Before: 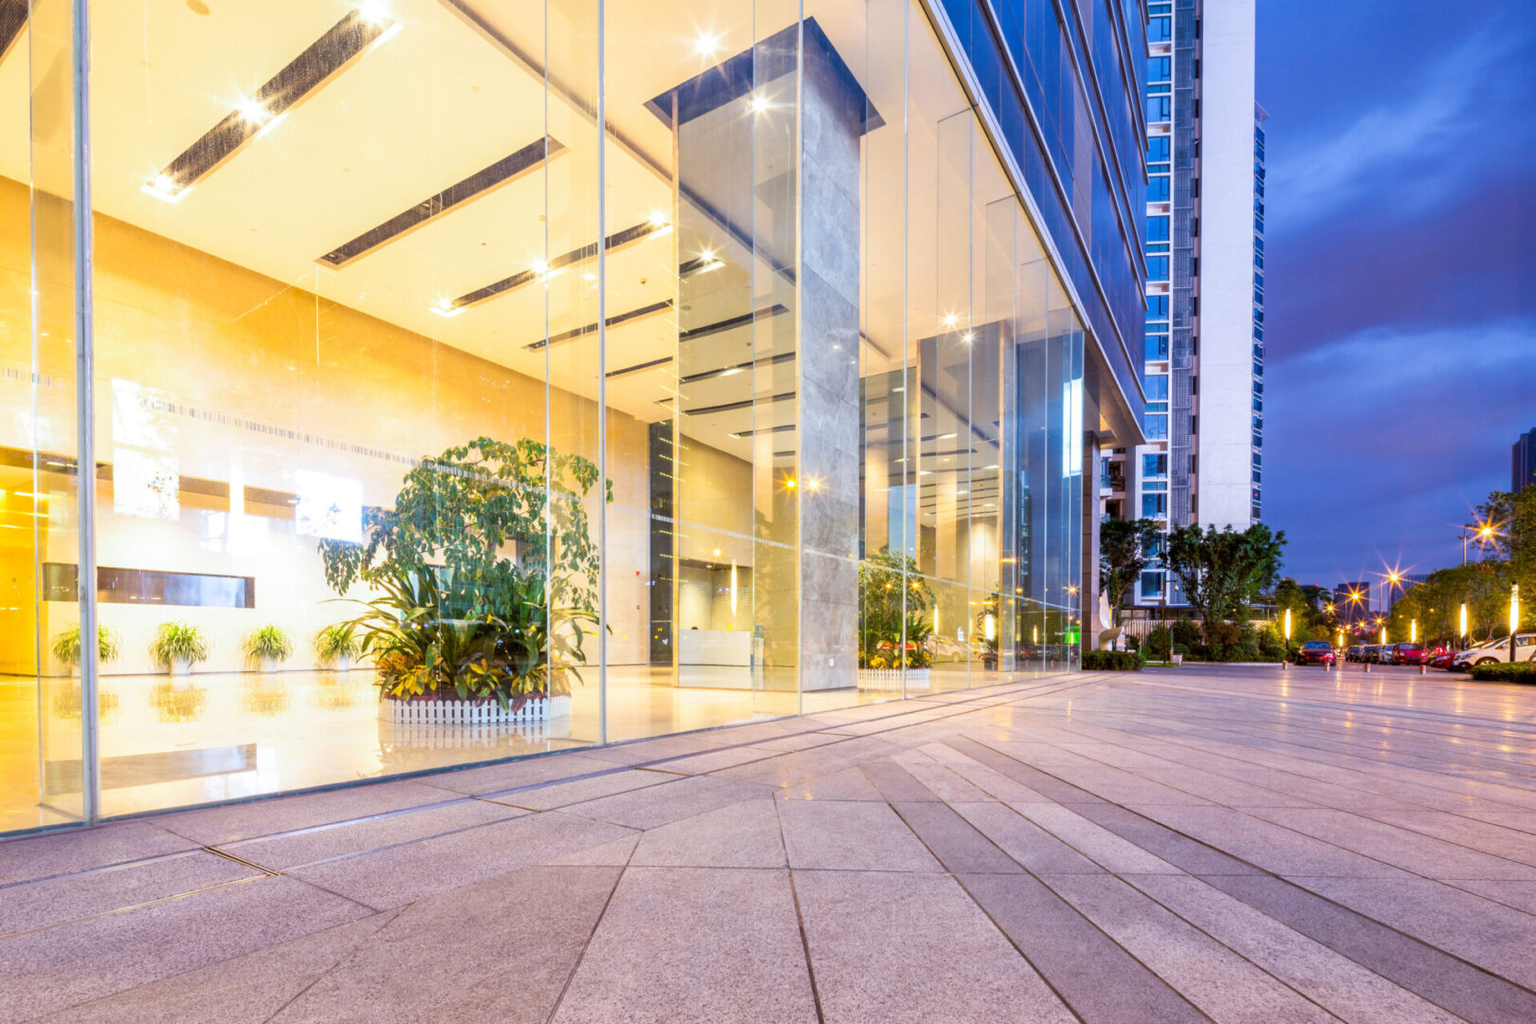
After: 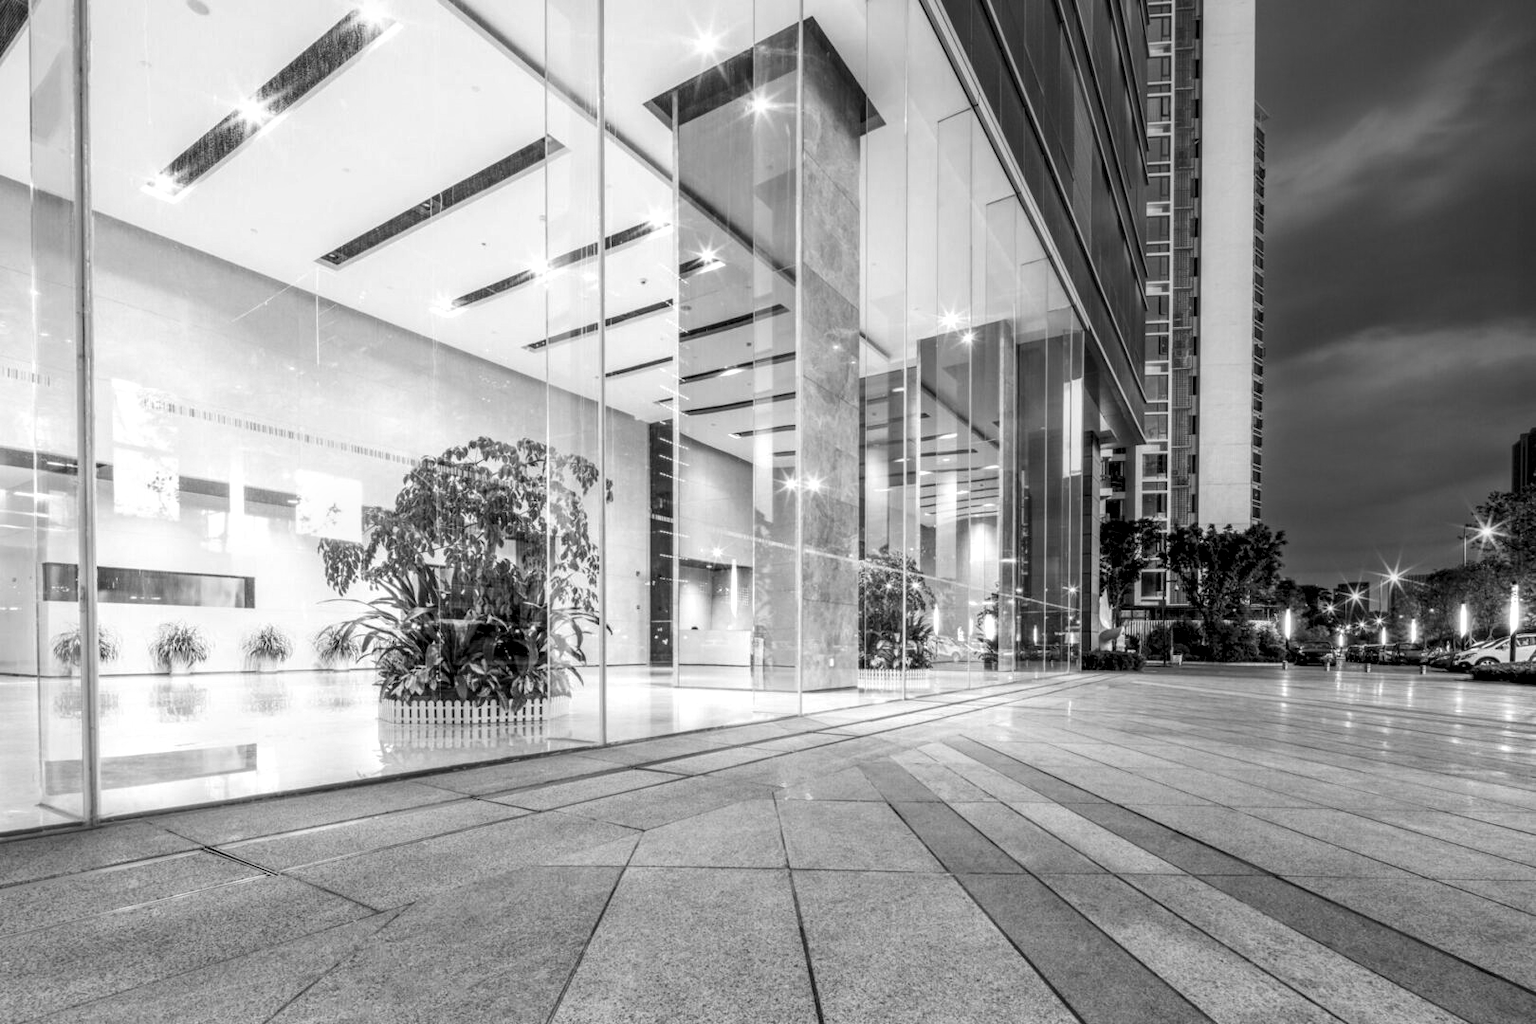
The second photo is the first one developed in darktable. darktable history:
monochrome: a 26.22, b 42.67, size 0.8
local contrast: detail 160%
